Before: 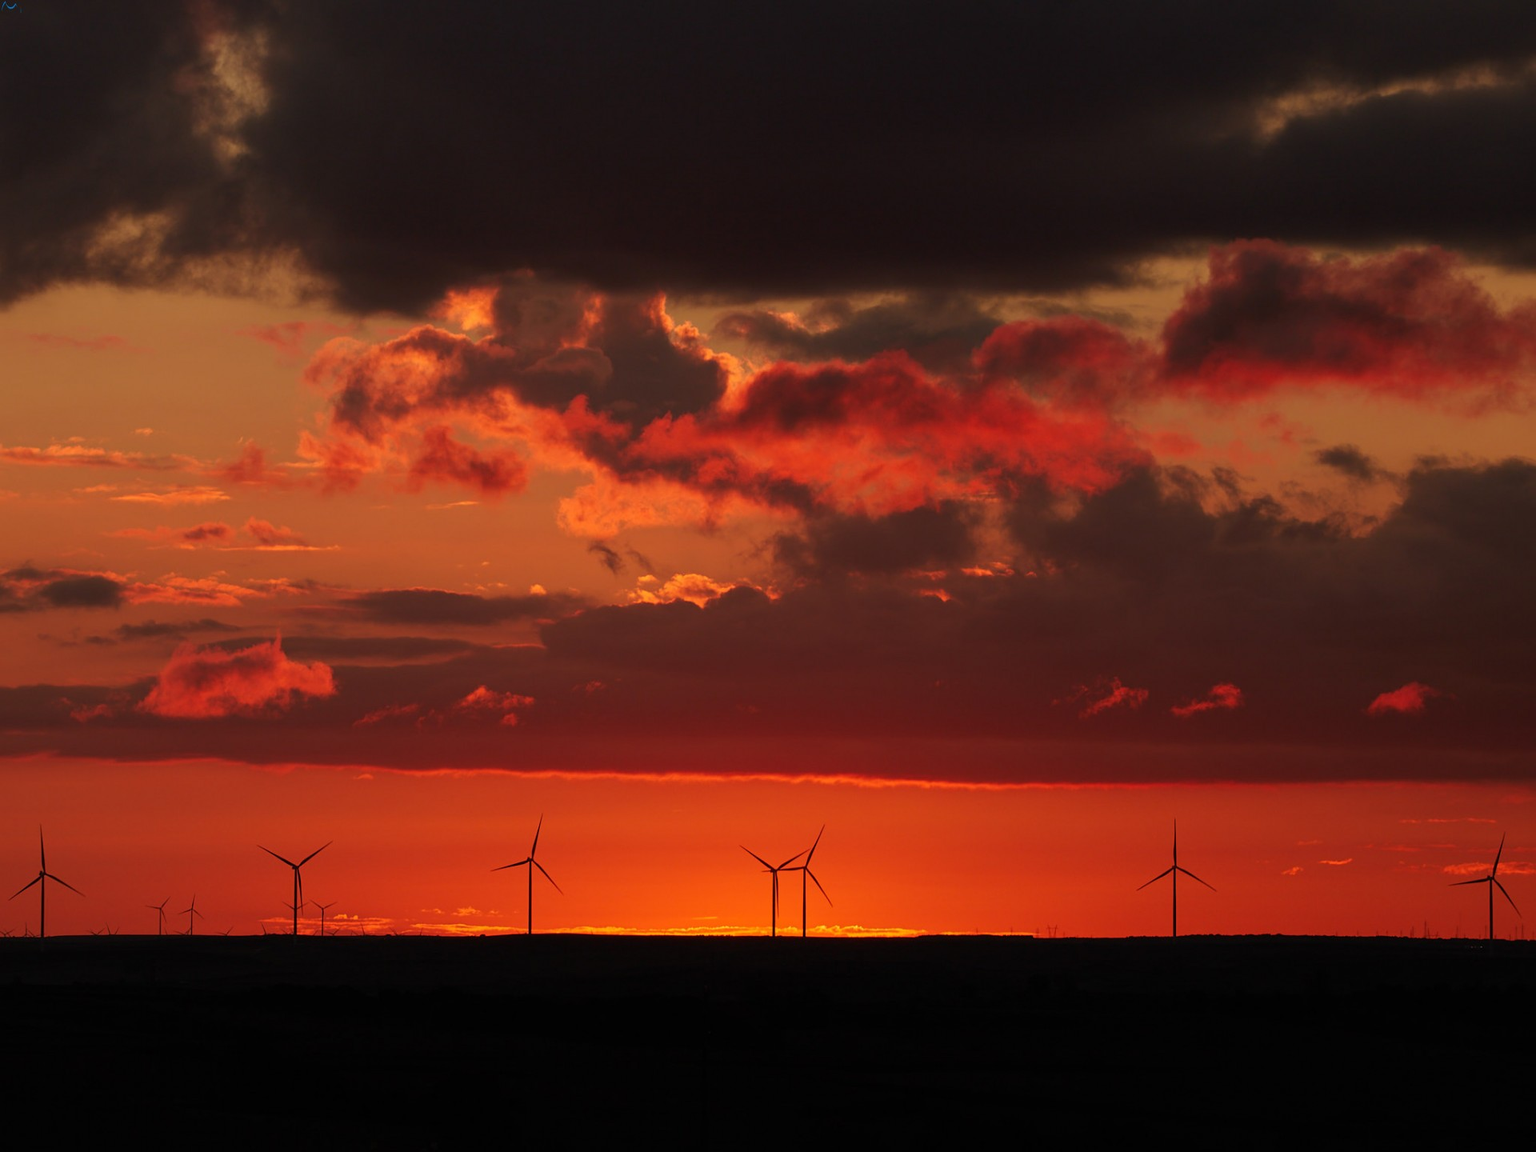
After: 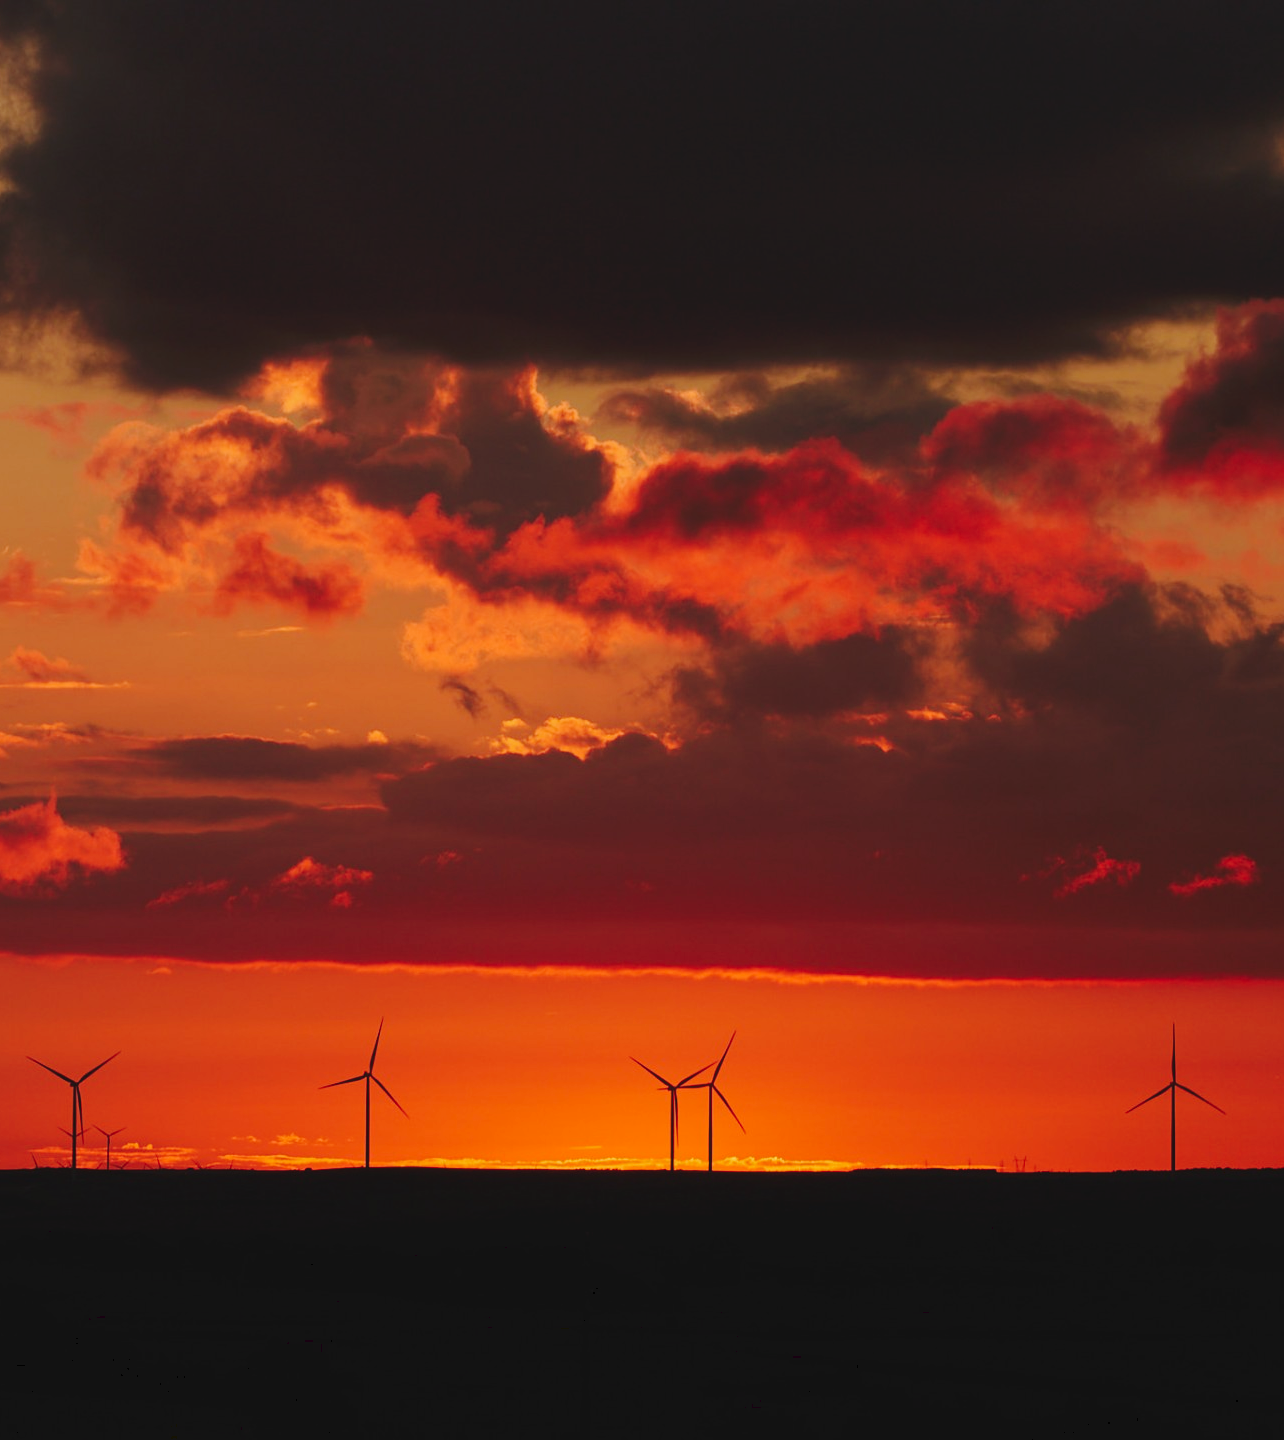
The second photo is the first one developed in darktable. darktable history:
crop: left 15.375%, right 17.746%
tone curve: curves: ch0 [(0, 0) (0.003, 0.054) (0.011, 0.058) (0.025, 0.069) (0.044, 0.087) (0.069, 0.1) (0.1, 0.123) (0.136, 0.152) (0.177, 0.183) (0.224, 0.234) (0.277, 0.291) (0.335, 0.367) (0.399, 0.441) (0.468, 0.524) (0.543, 0.6) (0.623, 0.673) (0.709, 0.744) (0.801, 0.812) (0.898, 0.89) (1, 1)], preserve colors none
